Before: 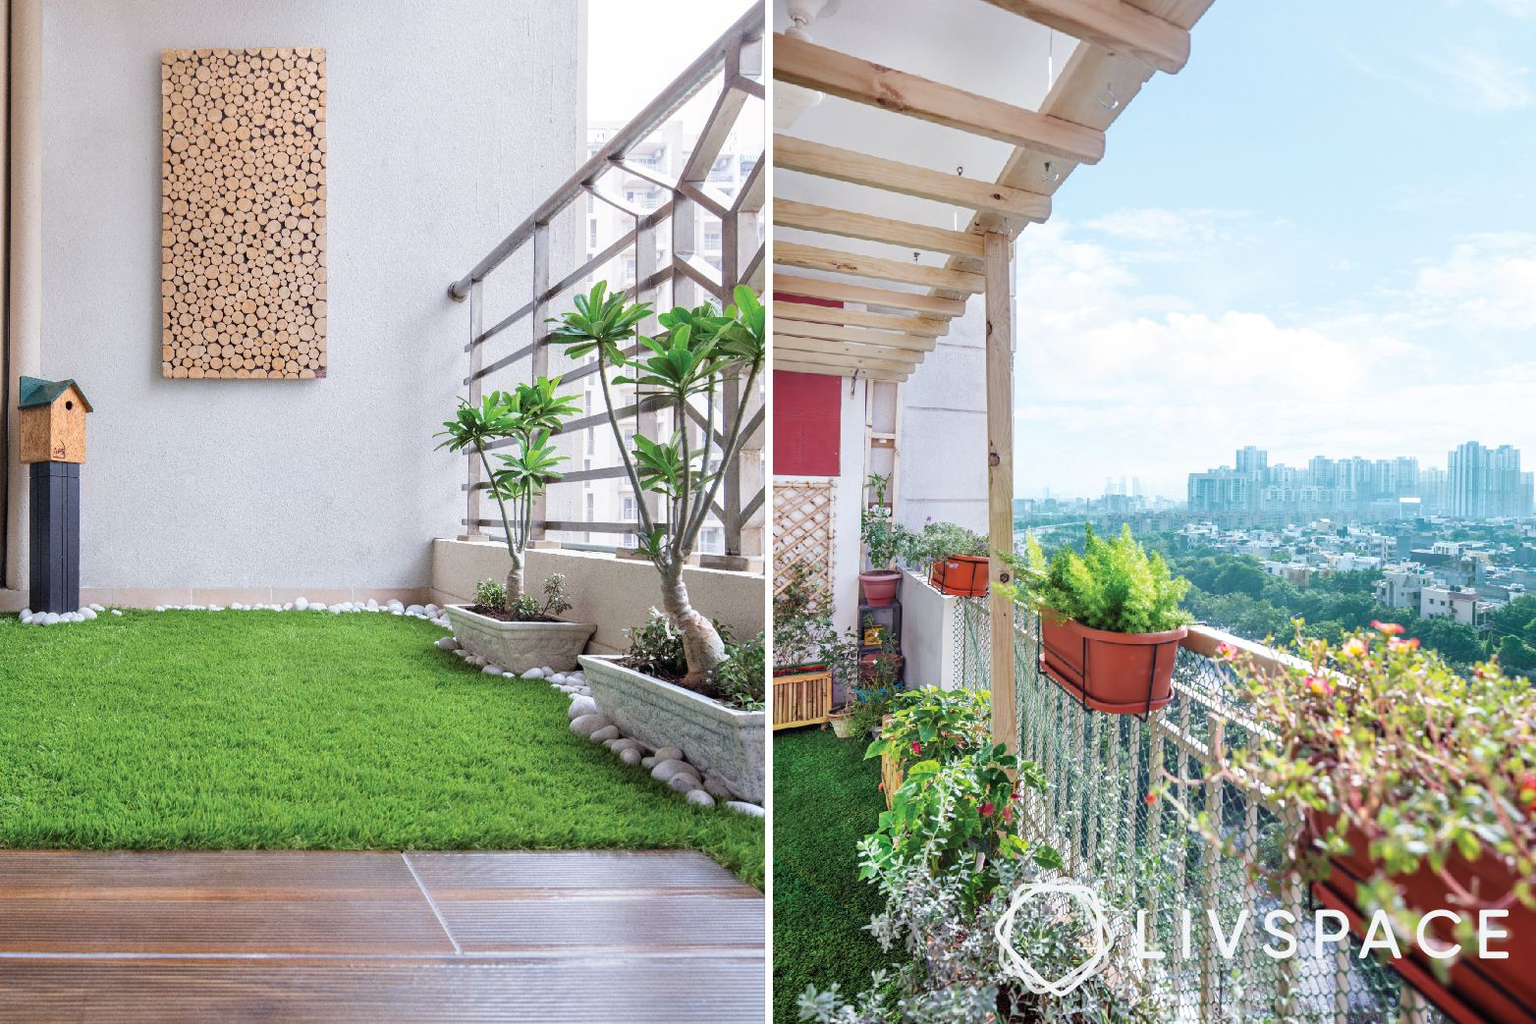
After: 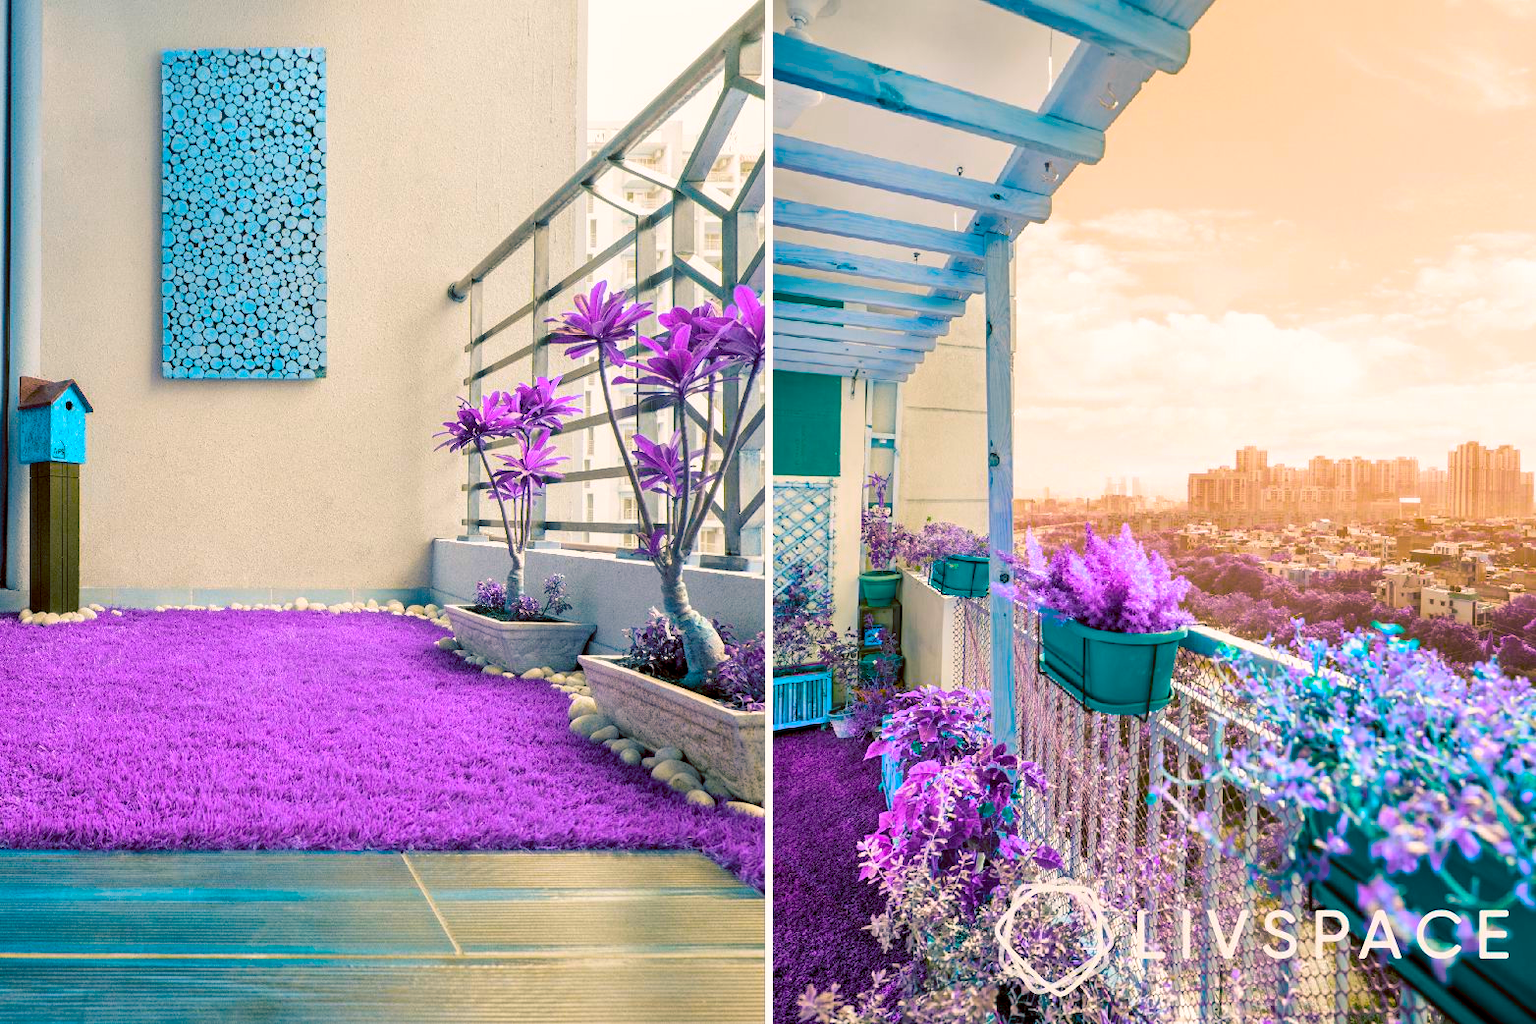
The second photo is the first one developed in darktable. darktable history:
color balance rgb: shadows lift › luminance -29.062%, shadows lift › chroma 10.337%, shadows lift › hue 232.16°, power › chroma 0.26%, power › hue 61.91°, highlights gain › chroma 1.625%, highlights gain › hue 57.01°, global offset › luminance -0.178%, global offset › chroma 0.273%, perceptual saturation grading › global saturation 30.232%, hue shift 178.44°, global vibrance 49.421%, contrast 0.735%
